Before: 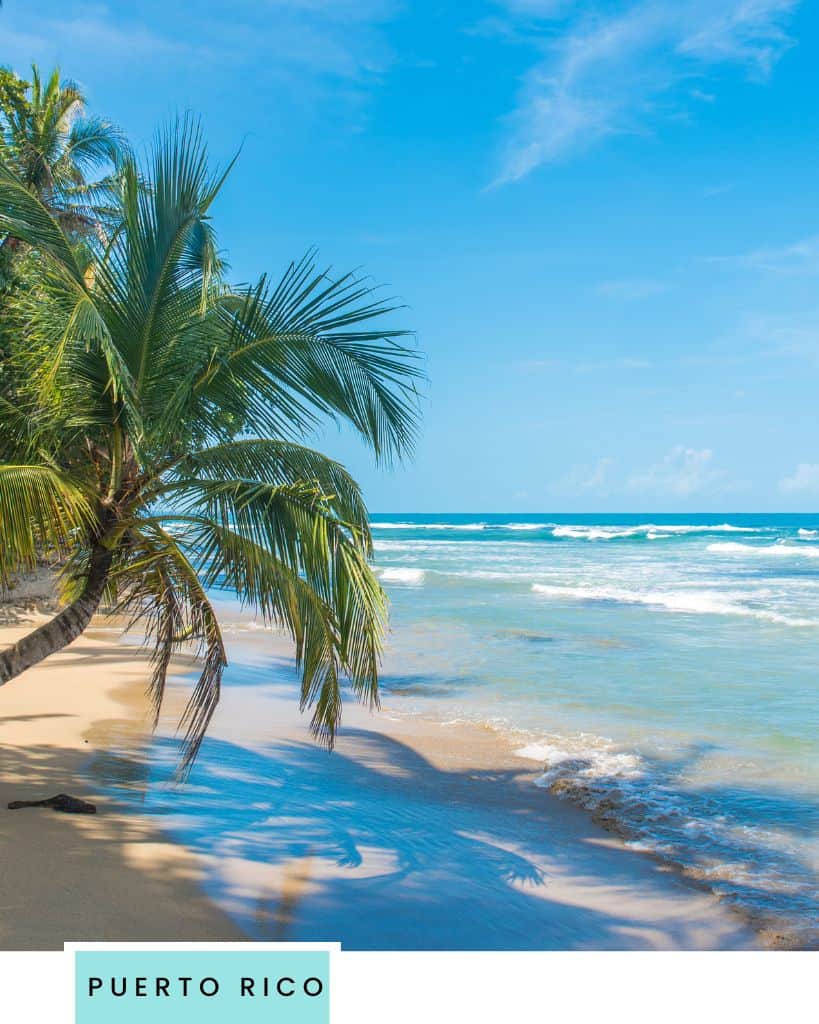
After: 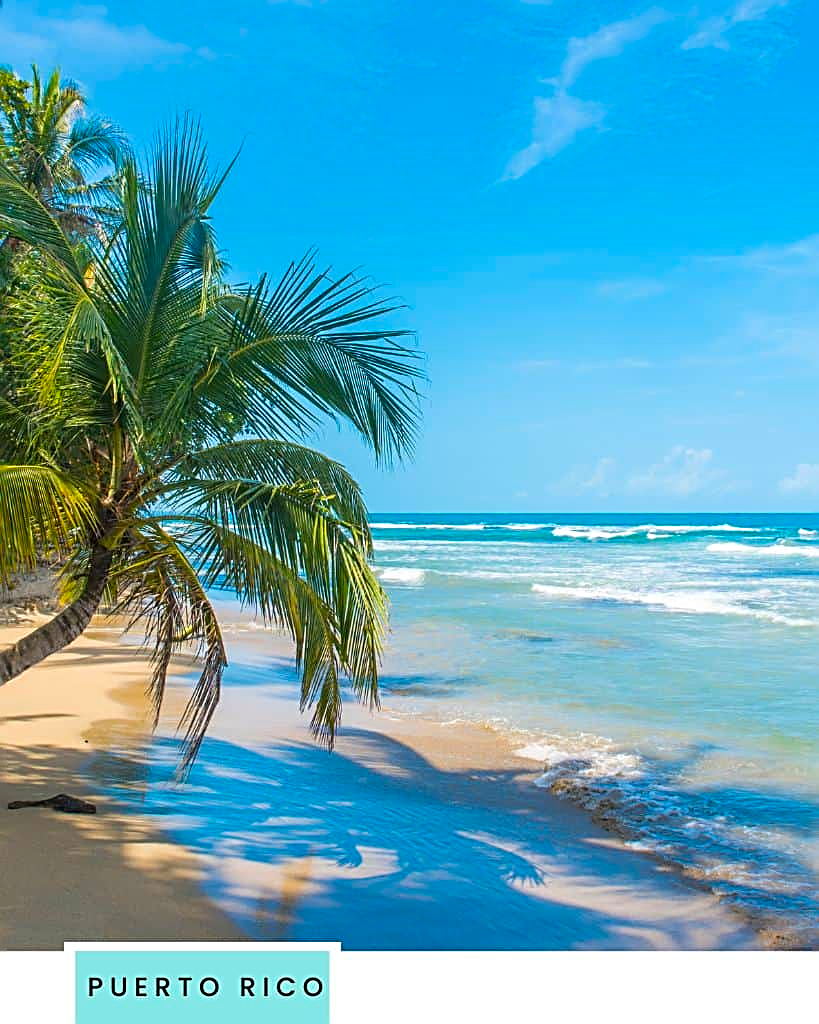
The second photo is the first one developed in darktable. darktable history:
sharpen: radius 2.531, amount 0.628
color balance rgb: perceptual saturation grading › global saturation 30%, global vibrance 10%
